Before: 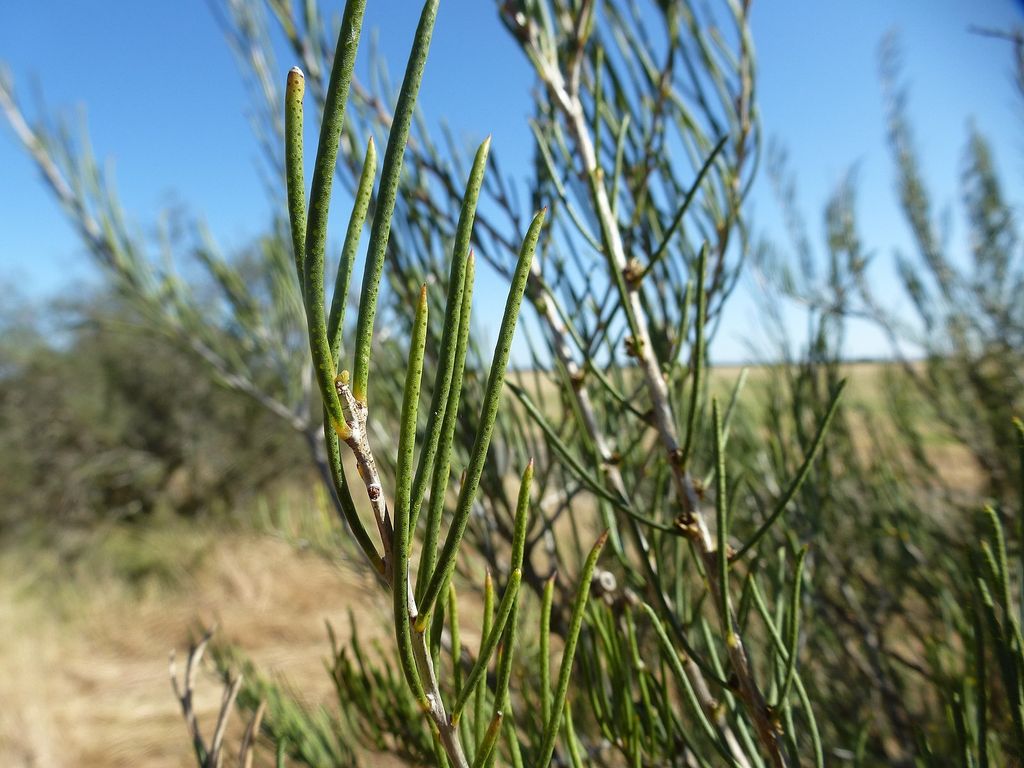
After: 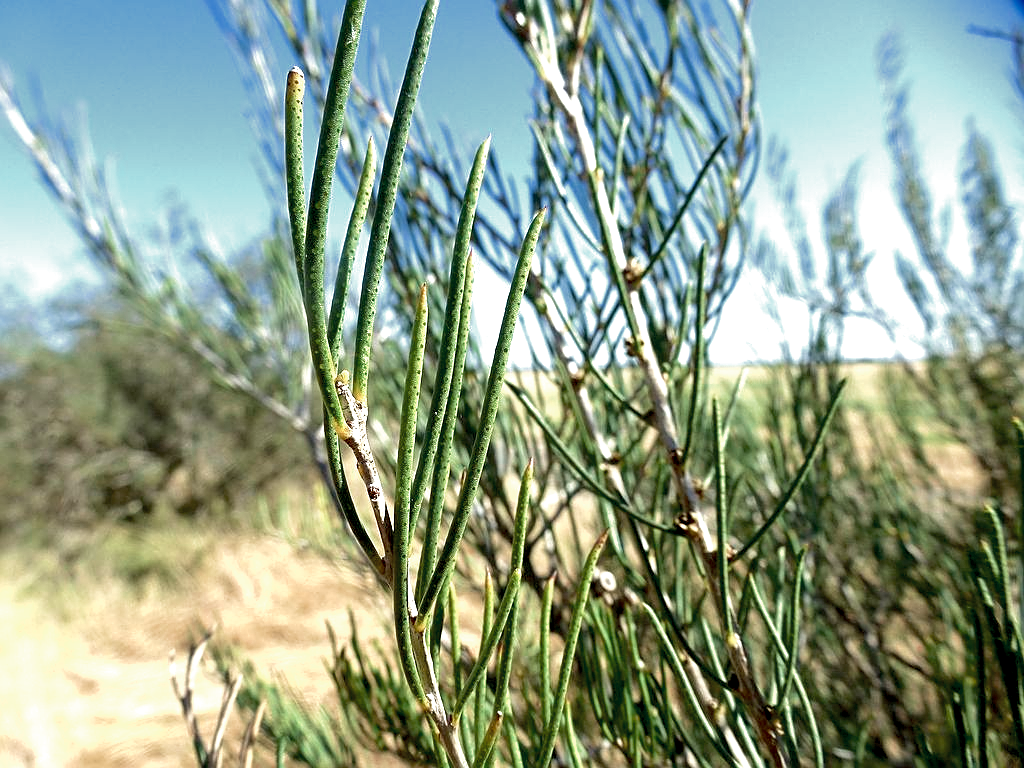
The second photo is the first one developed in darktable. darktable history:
color zones: curves: ch0 [(0, 0.5) (0.125, 0.4) (0.25, 0.5) (0.375, 0.4) (0.5, 0.4) (0.625, 0.35) (0.75, 0.35) (0.875, 0.5)]; ch1 [(0, 0.35) (0.125, 0.45) (0.25, 0.35) (0.375, 0.35) (0.5, 0.35) (0.625, 0.35) (0.75, 0.45) (0.875, 0.35)]; ch2 [(0, 0.6) (0.125, 0.5) (0.25, 0.5) (0.375, 0.6) (0.5, 0.6) (0.625, 0.5) (0.75, 0.5) (0.875, 0.5)]
sharpen: on, module defaults
exposure: black level correction 0.01, exposure 1 EV, compensate highlight preservation false
velvia: on, module defaults
